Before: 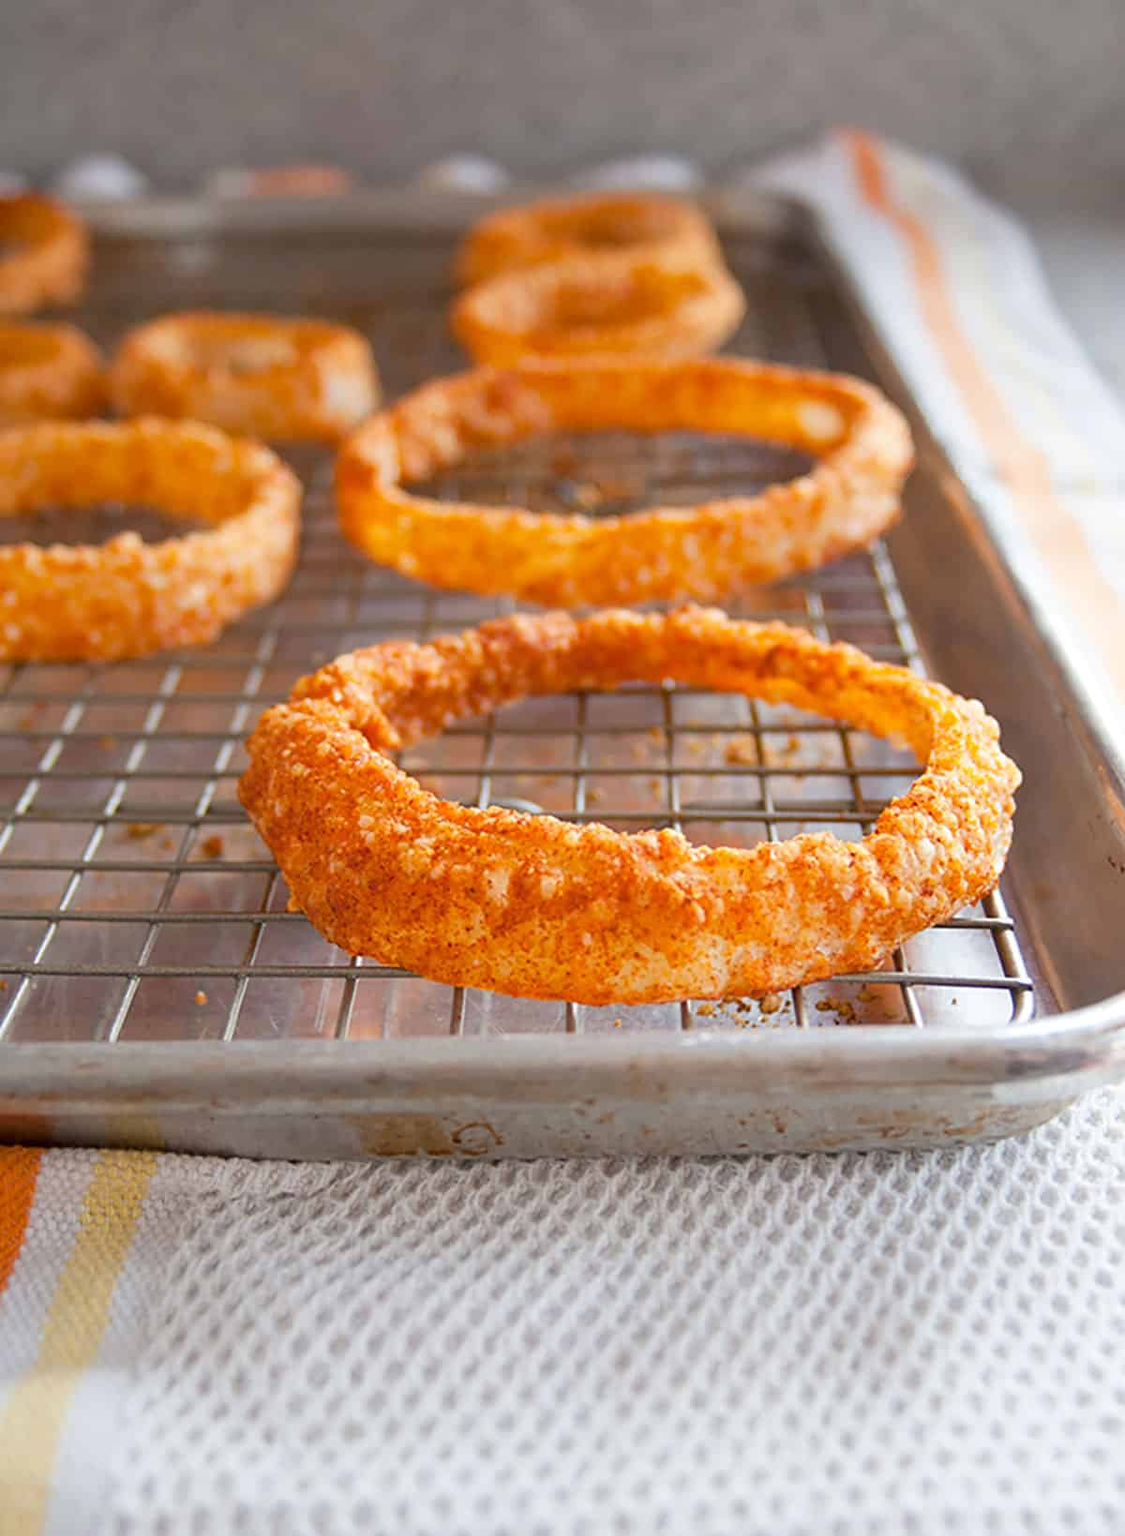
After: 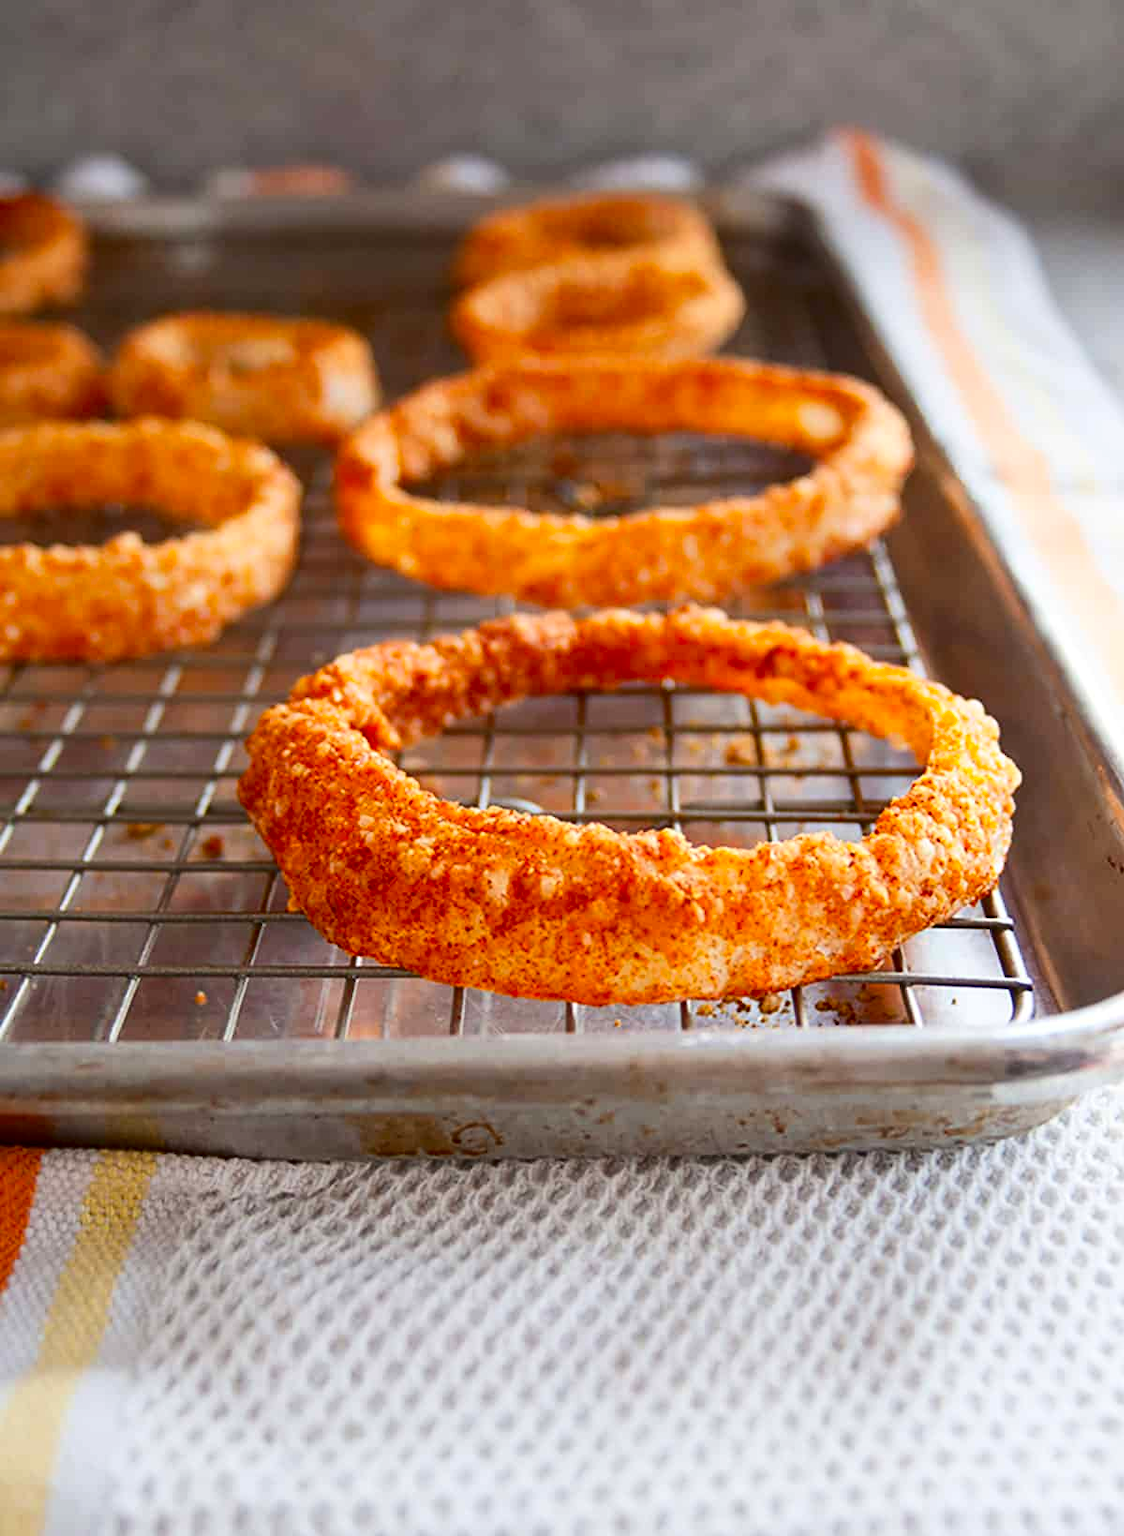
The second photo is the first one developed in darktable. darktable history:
contrast brightness saturation: contrast 0.189, brightness -0.106, saturation 0.205
